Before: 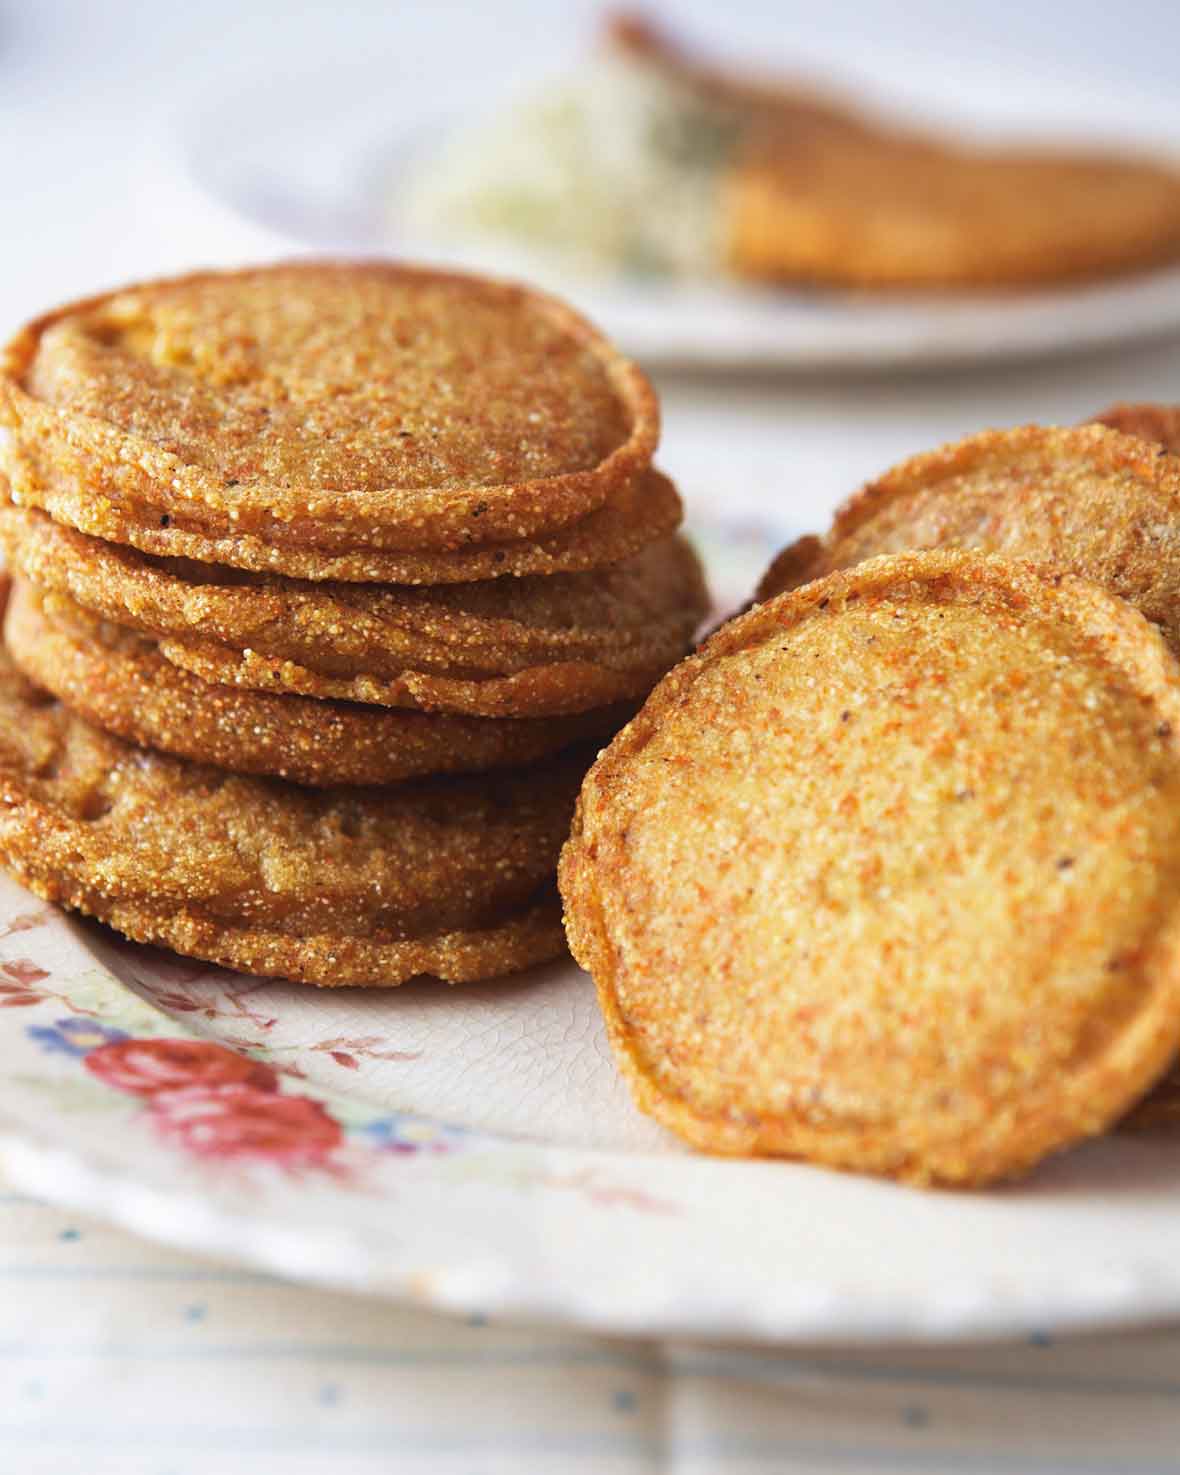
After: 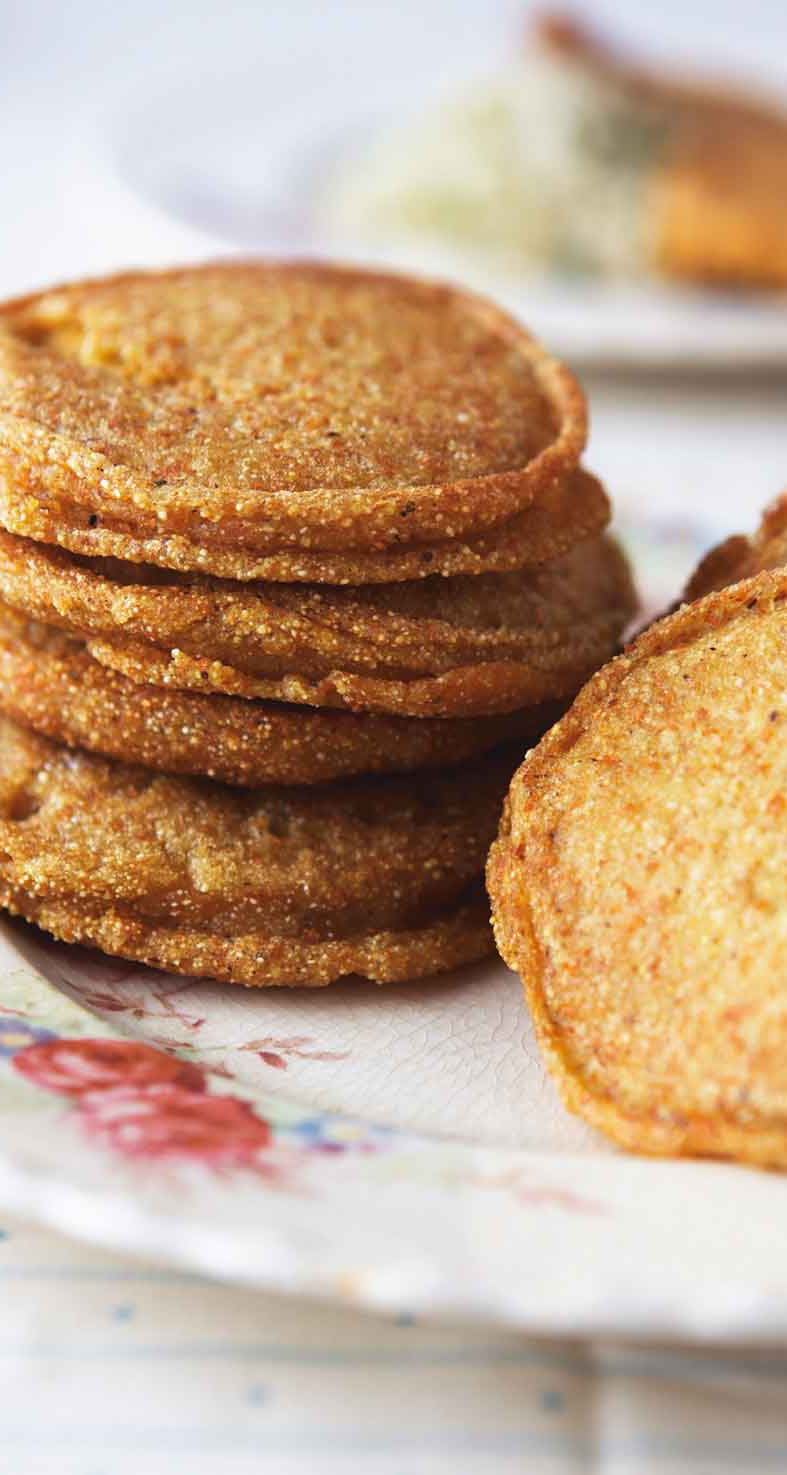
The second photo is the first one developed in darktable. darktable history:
crop and rotate: left 6.179%, right 27.079%
